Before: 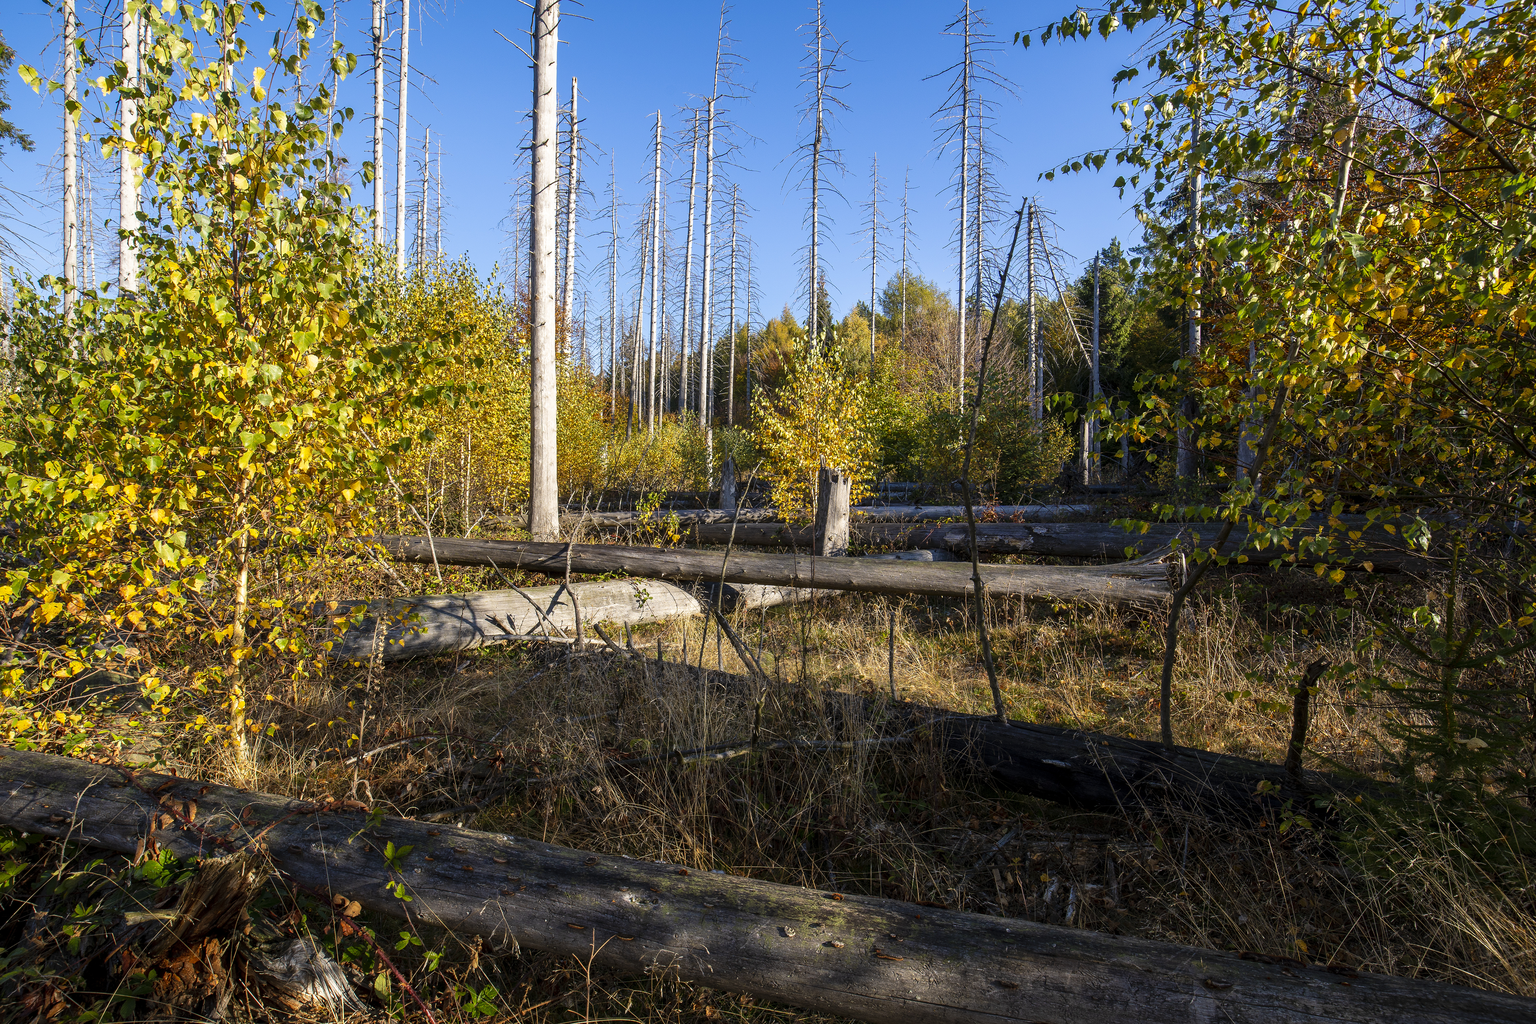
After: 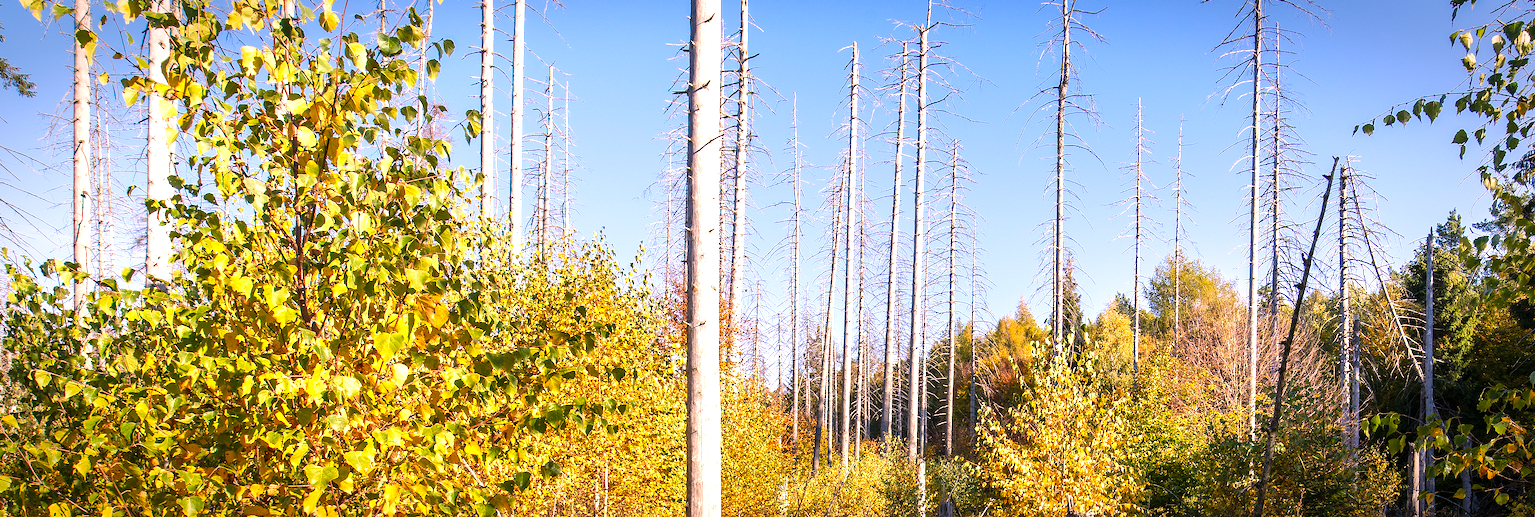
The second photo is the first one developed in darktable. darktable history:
vignetting: brightness -0.382, saturation 0.009, automatic ratio true, dithering 8-bit output
color correction: highlights a* 12.51, highlights b* 5.57
exposure: black level correction 0, exposure 0.7 EV, compensate highlight preservation false
crop: left 0.532%, top 7.648%, right 23.311%, bottom 53.854%
